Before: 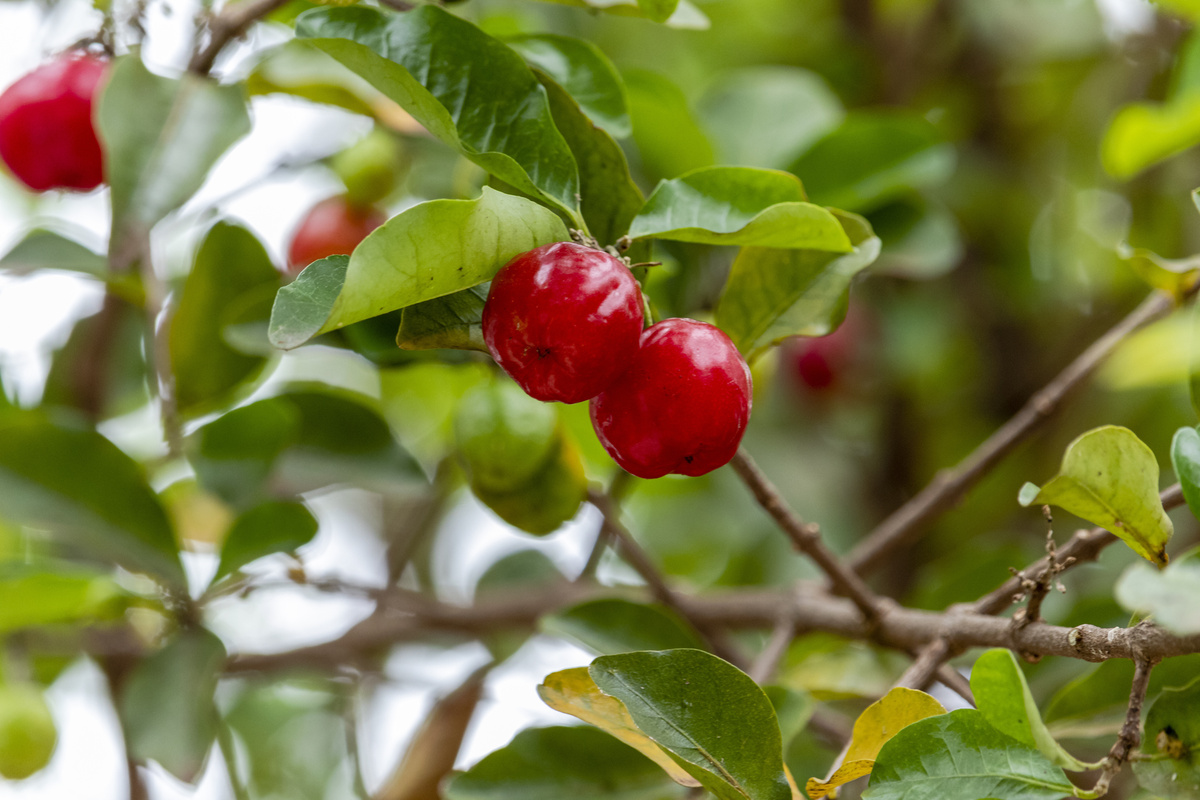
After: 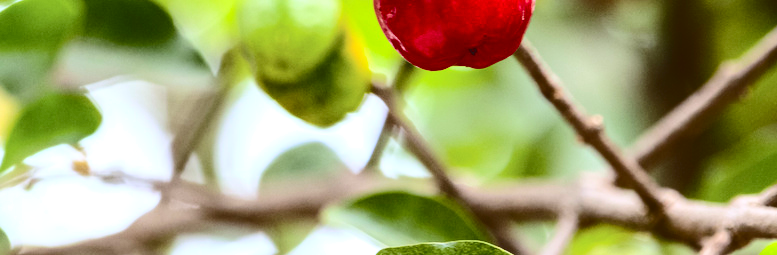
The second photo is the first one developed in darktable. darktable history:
color calibration: gray › normalize channels true, illuminant as shot in camera, x 0.358, y 0.373, temperature 4628.91 K, gamut compression 0.019
exposure: exposure 0.731 EV, compensate highlight preservation false
crop: left 18.082%, top 51.115%, right 17.15%, bottom 16.893%
contrast brightness saturation: contrast 0.402, brightness 0.099, saturation 0.207
tone curve: curves: ch0 [(0, 0) (0.003, 0.077) (0.011, 0.08) (0.025, 0.083) (0.044, 0.095) (0.069, 0.106) (0.1, 0.12) (0.136, 0.144) (0.177, 0.185) (0.224, 0.231) (0.277, 0.297) (0.335, 0.382) (0.399, 0.471) (0.468, 0.553) (0.543, 0.623) (0.623, 0.689) (0.709, 0.75) (0.801, 0.81) (0.898, 0.873) (1, 1)], color space Lab, independent channels, preserve colors none
